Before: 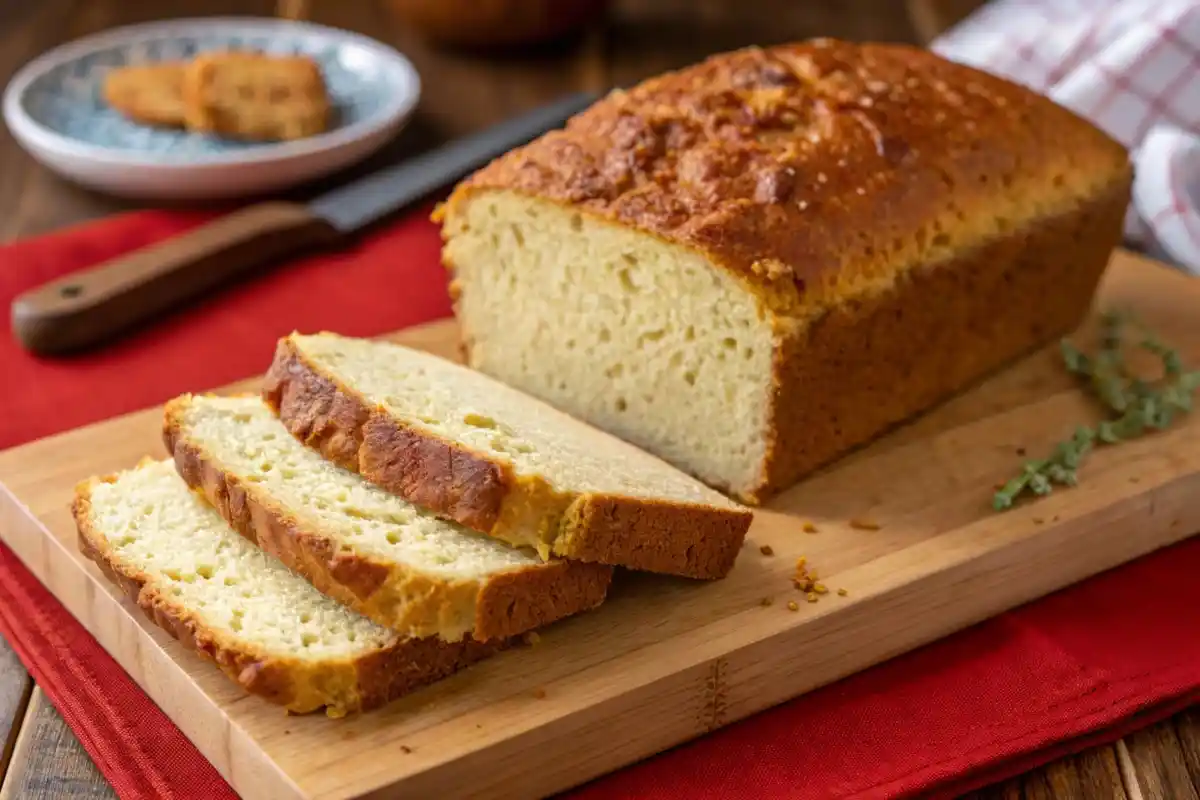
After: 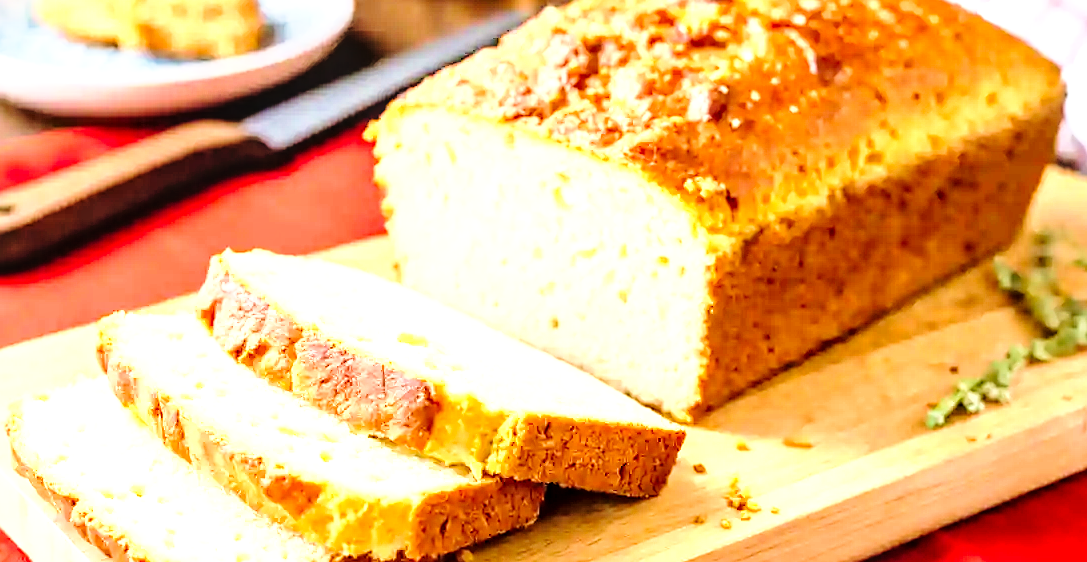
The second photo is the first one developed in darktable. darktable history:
sharpen: radius 1.466, amount 0.403, threshold 1.557
crop: left 5.616%, top 10.302%, right 3.725%, bottom 19.372%
exposure: black level correction 0, exposure 1.199 EV, compensate exposure bias true, compensate highlight preservation false
base curve: curves: ch0 [(0, 0) (0.028, 0.03) (0.121, 0.232) (0.46, 0.748) (0.859, 0.968) (1, 1)], preserve colors none
velvia: on, module defaults
local contrast: detail 130%
tone curve: curves: ch0 [(0, 0) (0.003, 0) (0.011, 0.002) (0.025, 0.004) (0.044, 0.007) (0.069, 0.015) (0.1, 0.025) (0.136, 0.04) (0.177, 0.09) (0.224, 0.152) (0.277, 0.239) (0.335, 0.335) (0.399, 0.43) (0.468, 0.524) (0.543, 0.621) (0.623, 0.712) (0.709, 0.789) (0.801, 0.871) (0.898, 0.951) (1, 1)]
